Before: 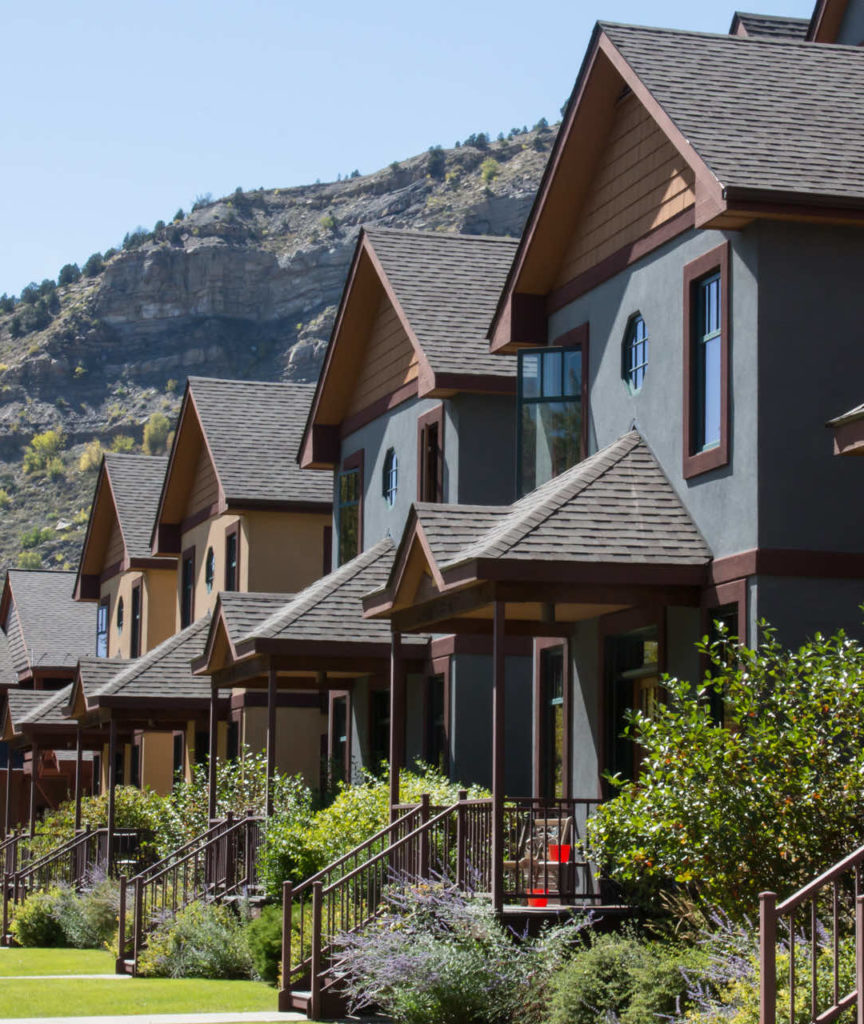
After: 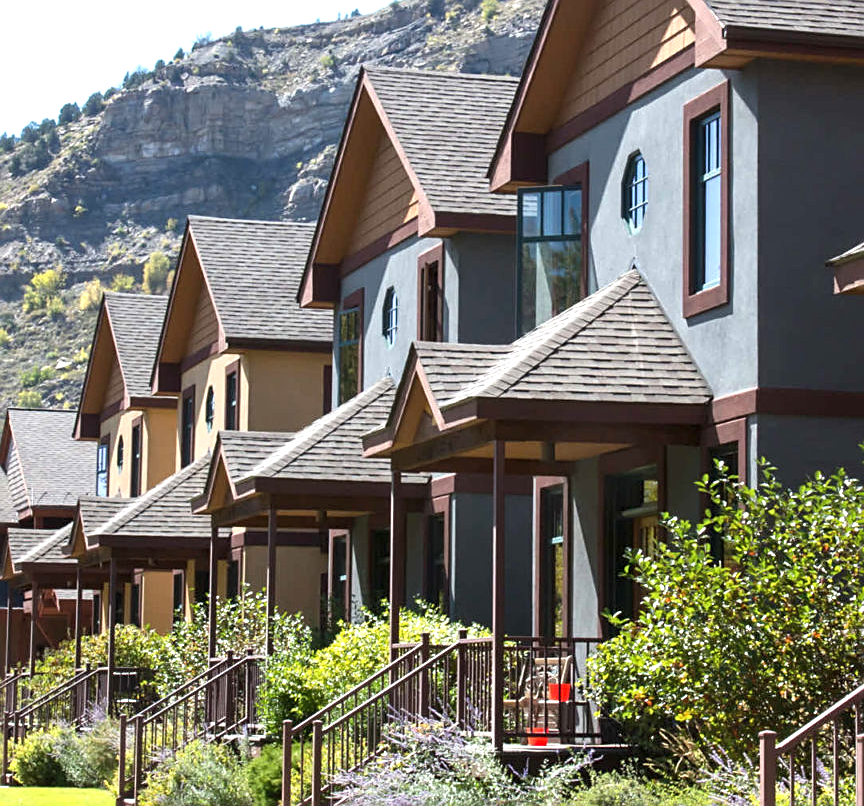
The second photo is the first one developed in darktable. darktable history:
crop and rotate: top 15.774%, bottom 5.506%
exposure: black level correction 0, exposure 0.9 EV, compensate highlight preservation false
sharpen: on, module defaults
